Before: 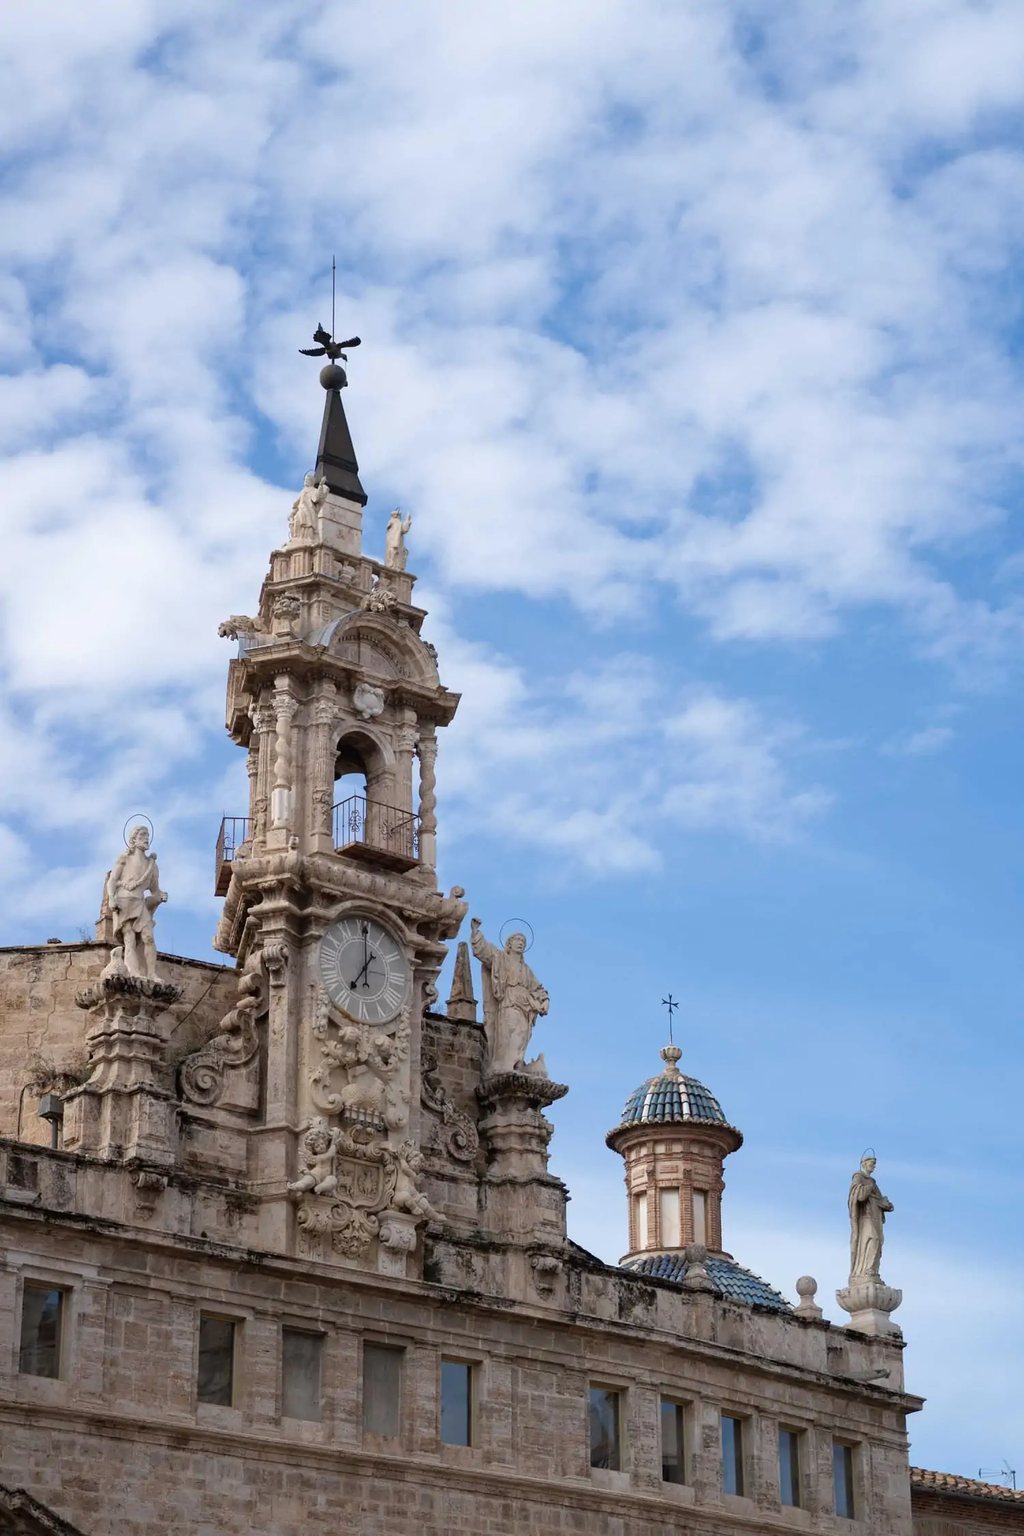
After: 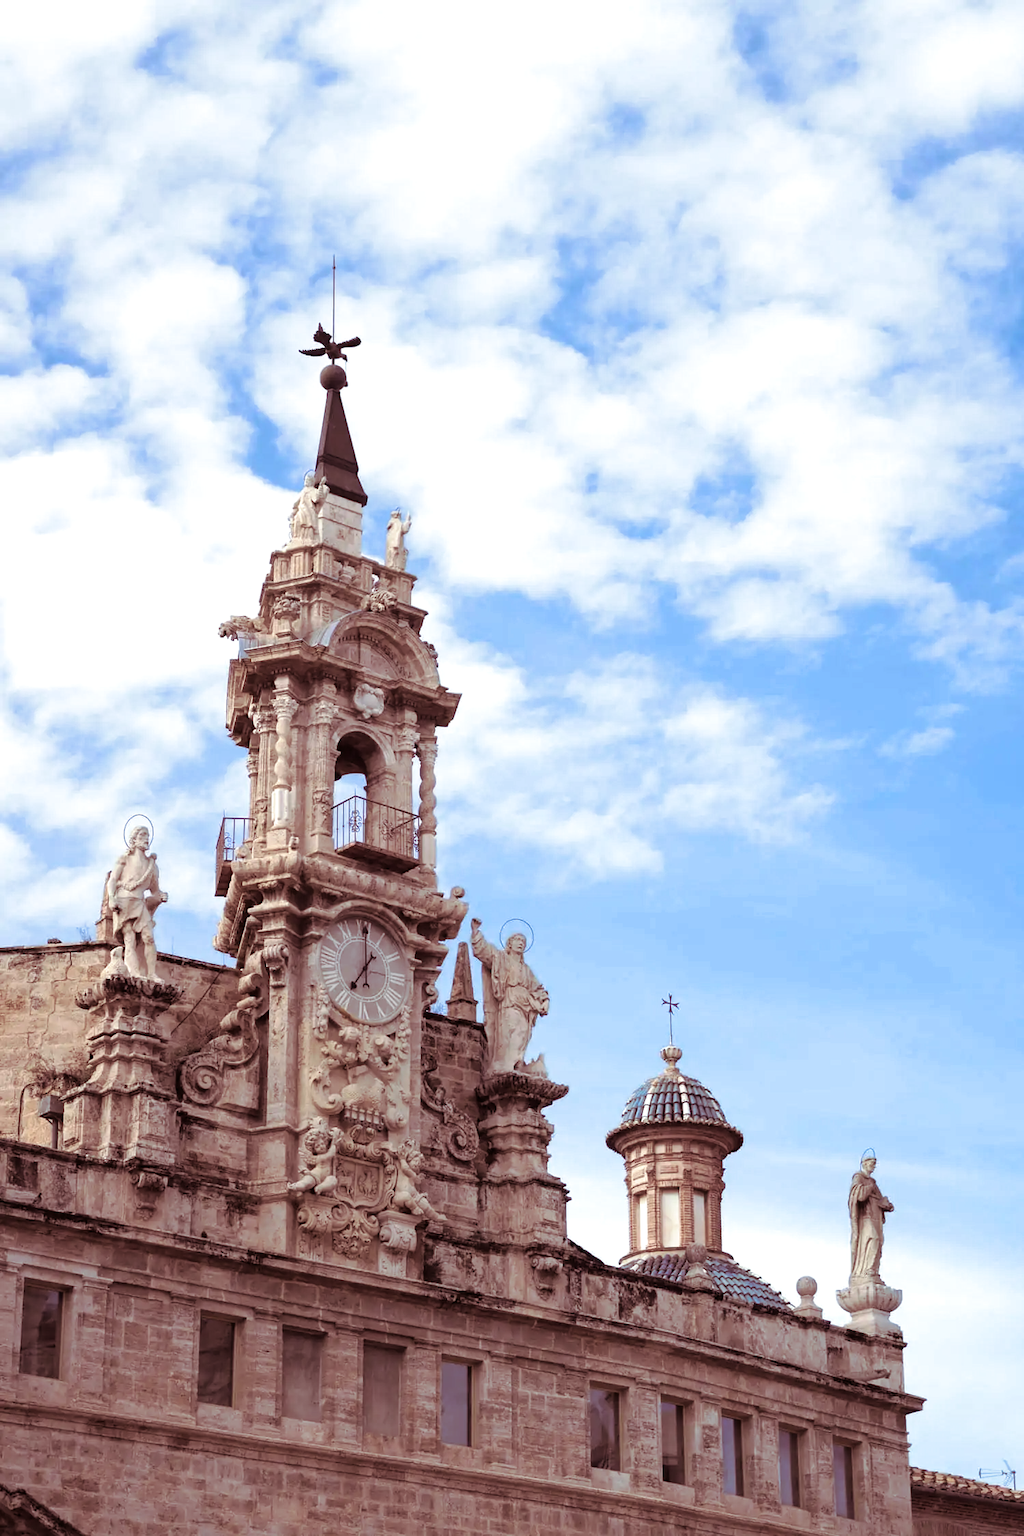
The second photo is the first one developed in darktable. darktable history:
split-toning: on, module defaults
exposure: exposure 0.493 EV, compensate highlight preservation false
